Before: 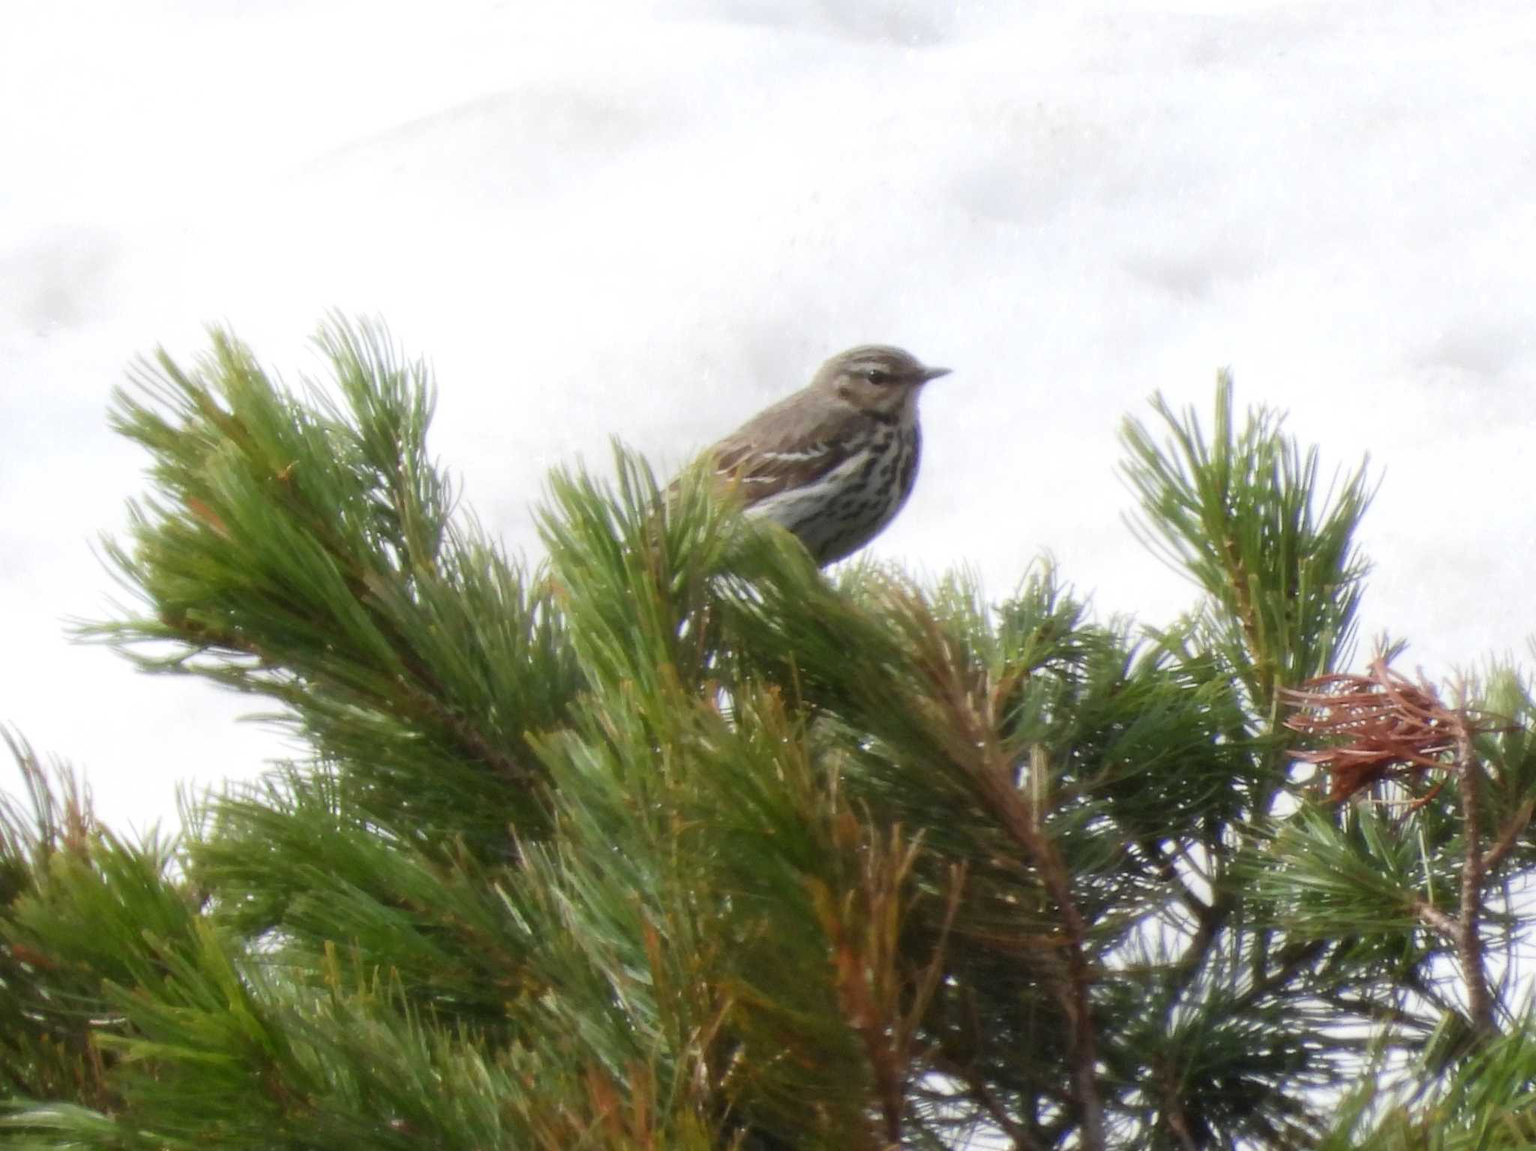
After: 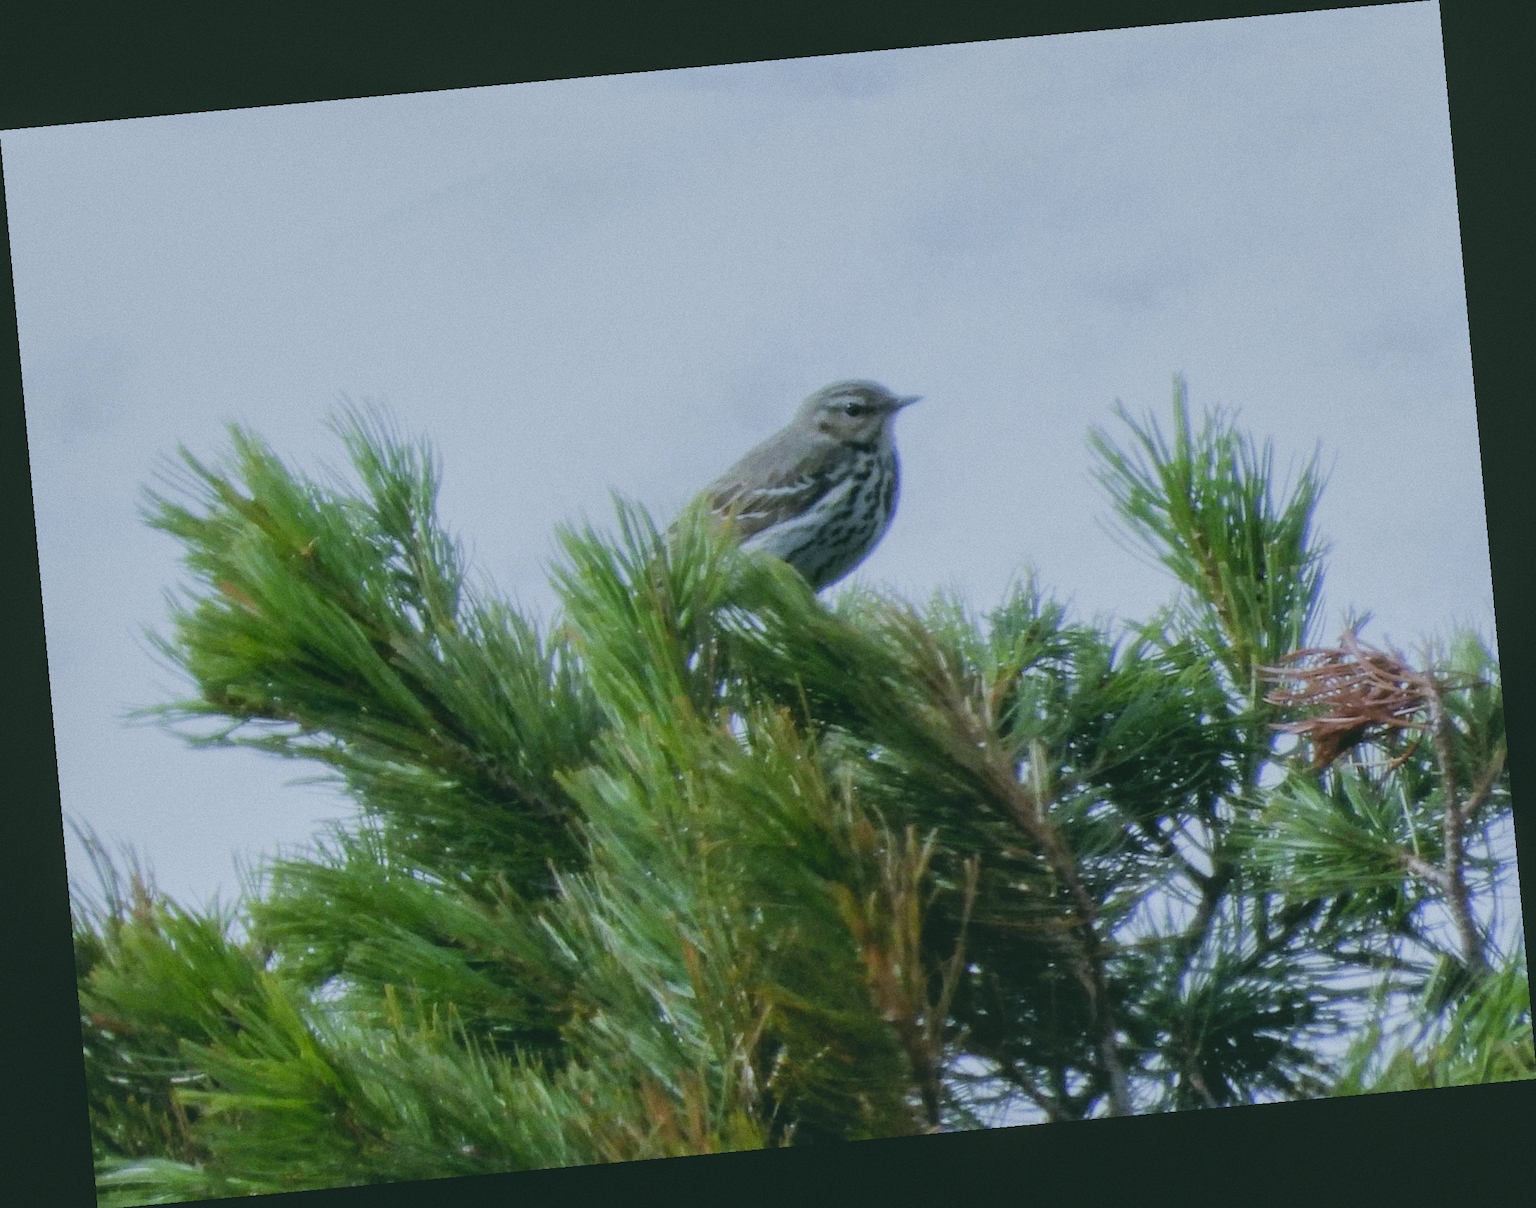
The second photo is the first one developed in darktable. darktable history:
color correction: highlights a* -0.482, highlights b* 9.48, shadows a* -9.48, shadows b* 0.803
rotate and perspective: rotation -5.2°, automatic cropping off
contrast brightness saturation: contrast -0.28
white balance: red 0.871, blue 1.249
exposure: compensate exposure bias true, compensate highlight preservation false
filmic rgb: black relative exposure -5 EV, hardness 2.88, contrast 1.1, highlights saturation mix -20%
grain: coarseness 0.09 ISO
local contrast: on, module defaults
